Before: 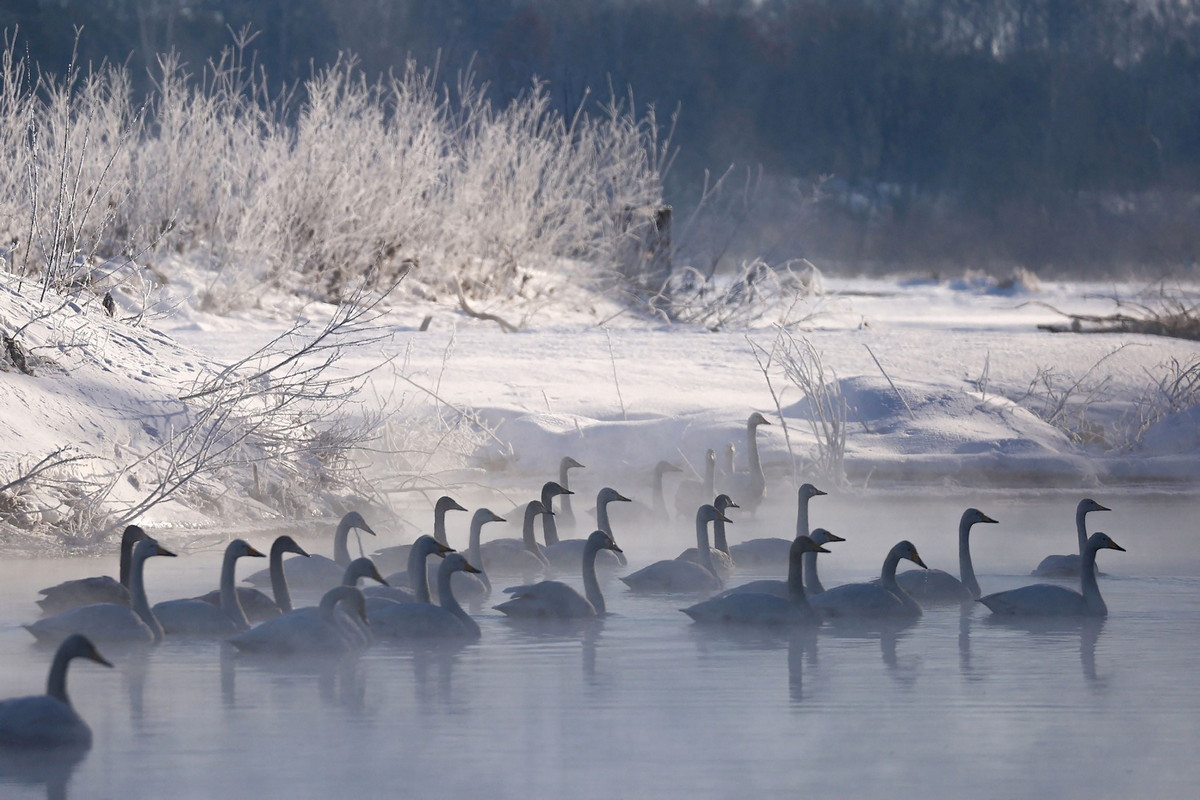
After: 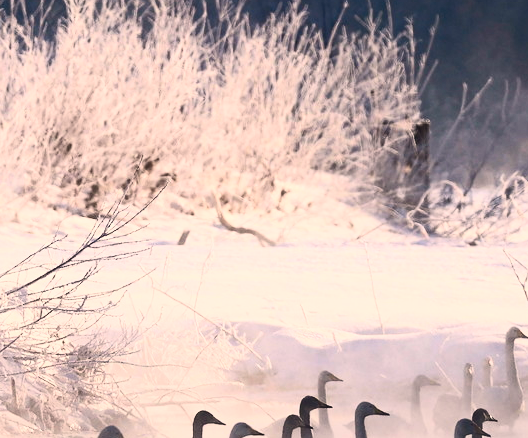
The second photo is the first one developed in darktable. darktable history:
rotate and perspective: automatic cropping off
contrast brightness saturation: contrast 0.4, brightness 0.1, saturation 0.21
white balance: red 1.127, blue 0.943
crop: left 20.248%, top 10.86%, right 35.675%, bottom 34.321%
